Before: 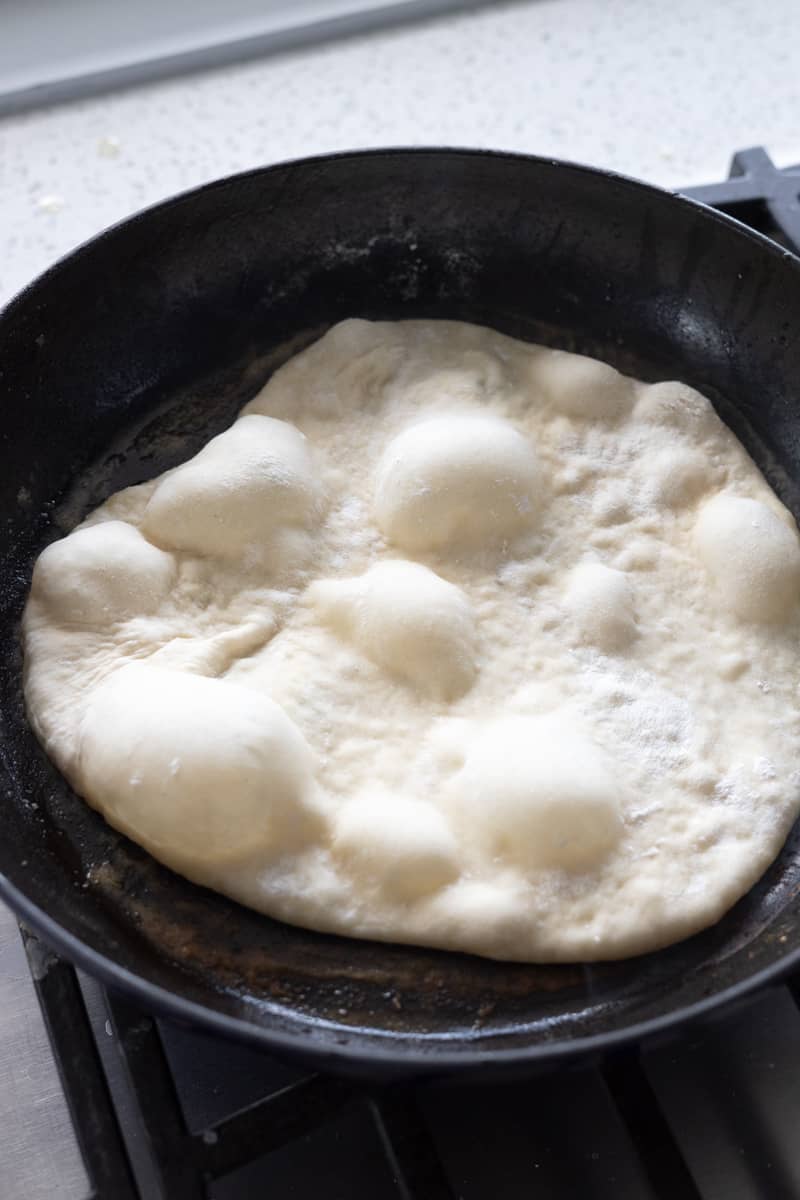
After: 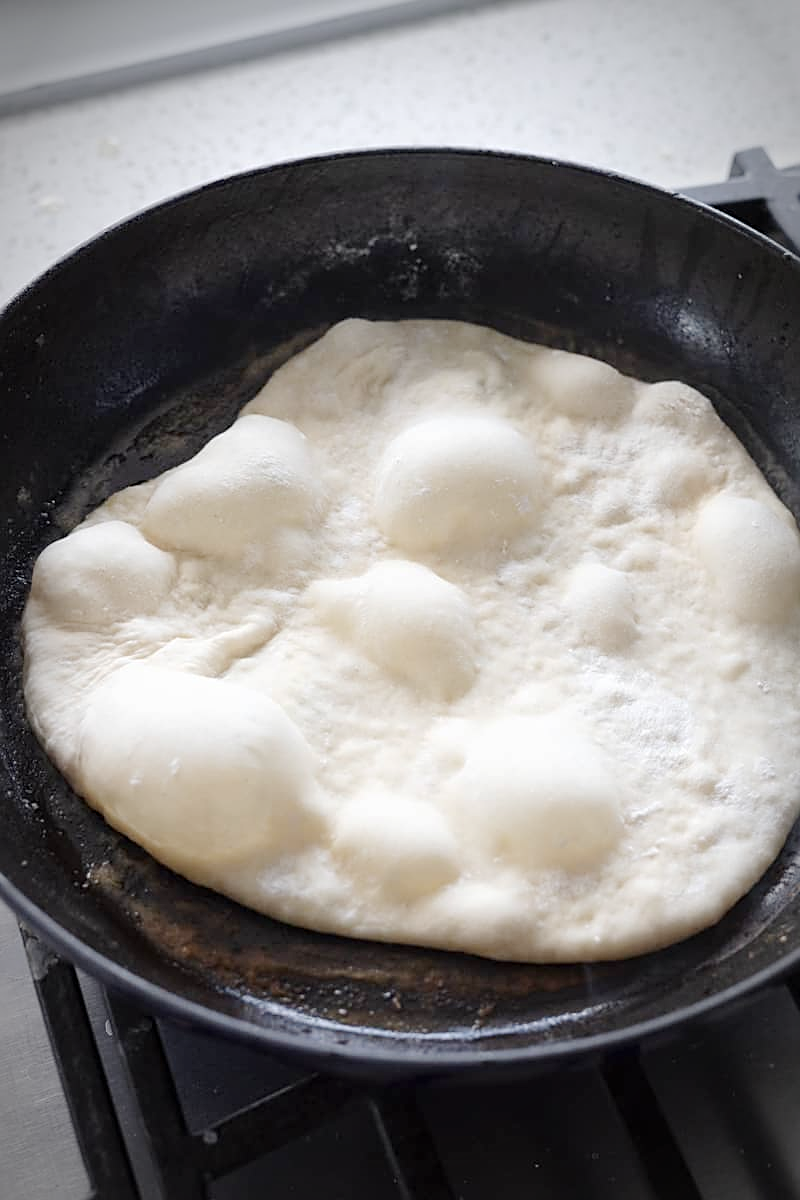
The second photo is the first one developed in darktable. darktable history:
vignetting: automatic ratio true
base curve: curves: ch0 [(0, 0) (0.158, 0.273) (0.879, 0.895) (1, 1)], preserve colors none
sharpen: on, module defaults
